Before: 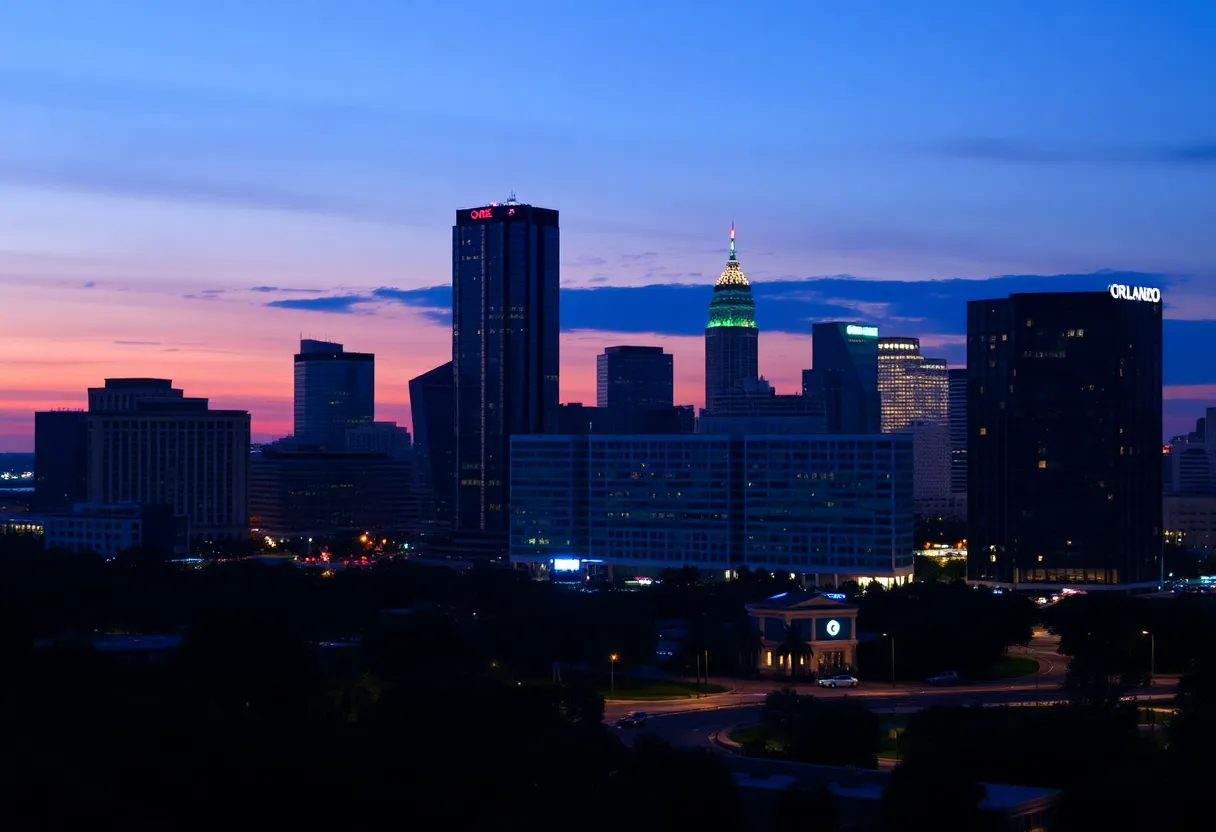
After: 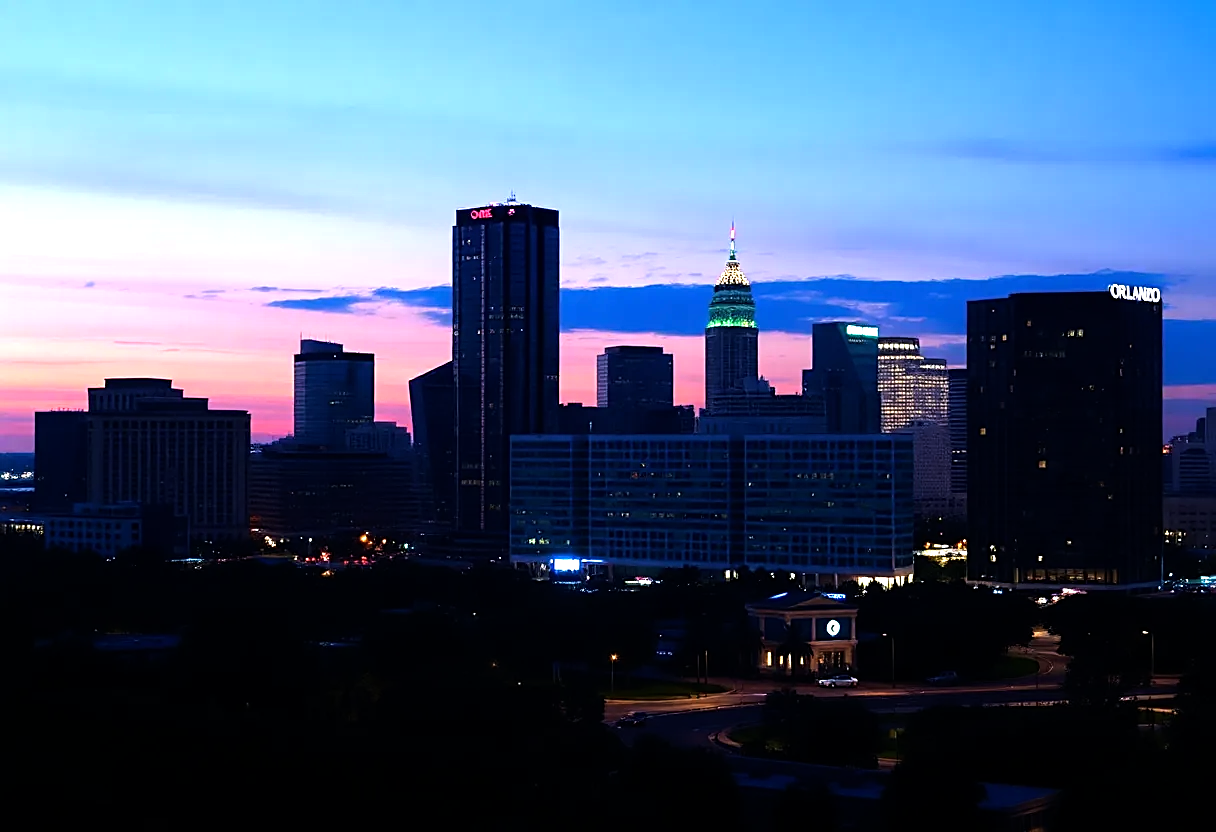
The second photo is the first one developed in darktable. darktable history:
tone equalizer: -8 EV -1.05 EV, -7 EV -0.992 EV, -6 EV -0.863 EV, -5 EV -0.611 EV, -3 EV 0.551 EV, -2 EV 0.87 EV, -1 EV 1 EV, +0 EV 1.05 EV, mask exposure compensation -0.503 EV
sharpen: on, module defaults
